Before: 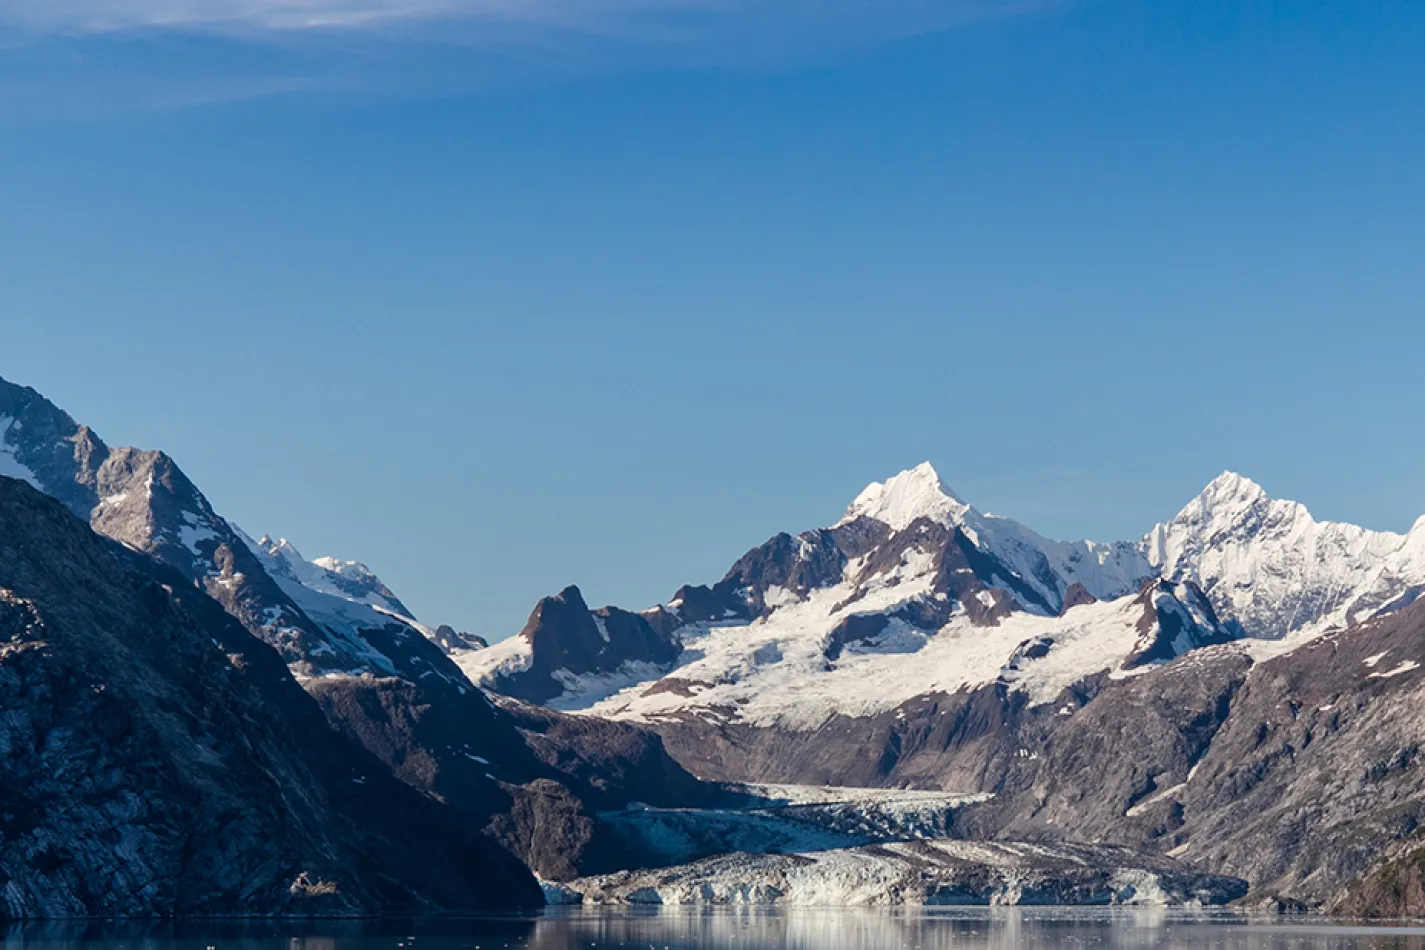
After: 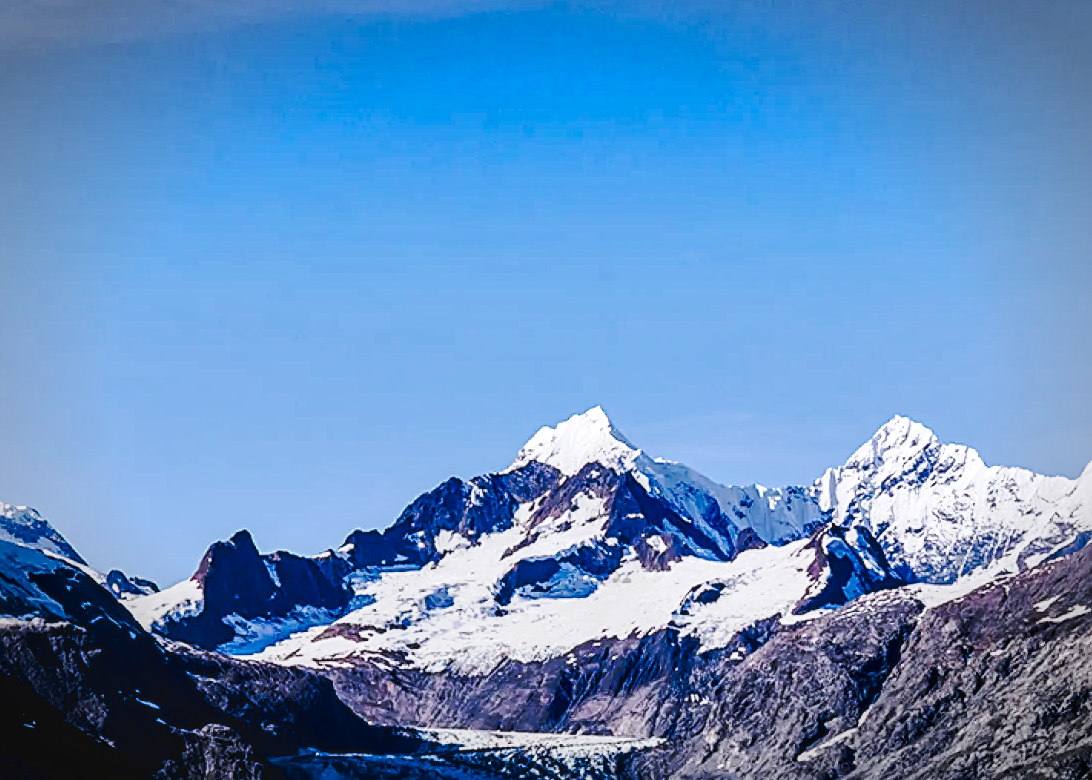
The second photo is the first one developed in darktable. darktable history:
shadows and highlights: low approximation 0.01, soften with gaussian
white balance: red 0.967, blue 1.119, emerald 0.756
tone curve: curves: ch0 [(0, 0) (0.003, 0.043) (0.011, 0.043) (0.025, 0.035) (0.044, 0.042) (0.069, 0.035) (0.1, 0.03) (0.136, 0.017) (0.177, 0.03) (0.224, 0.06) (0.277, 0.118) (0.335, 0.189) (0.399, 0.297) (0.468, 0.483) (0.543, 0.631) (0.623, 0.746) (0.709, 0.823) (0.801, 0.944) (0.898, 0.966) (1, 1)], preserve colors none
vignetting: automatic ratio true
local contrast: on, module defaults
crop: left 23.095%, top 5.827%, bottom 11.854%
sharpen: radius 2.767
